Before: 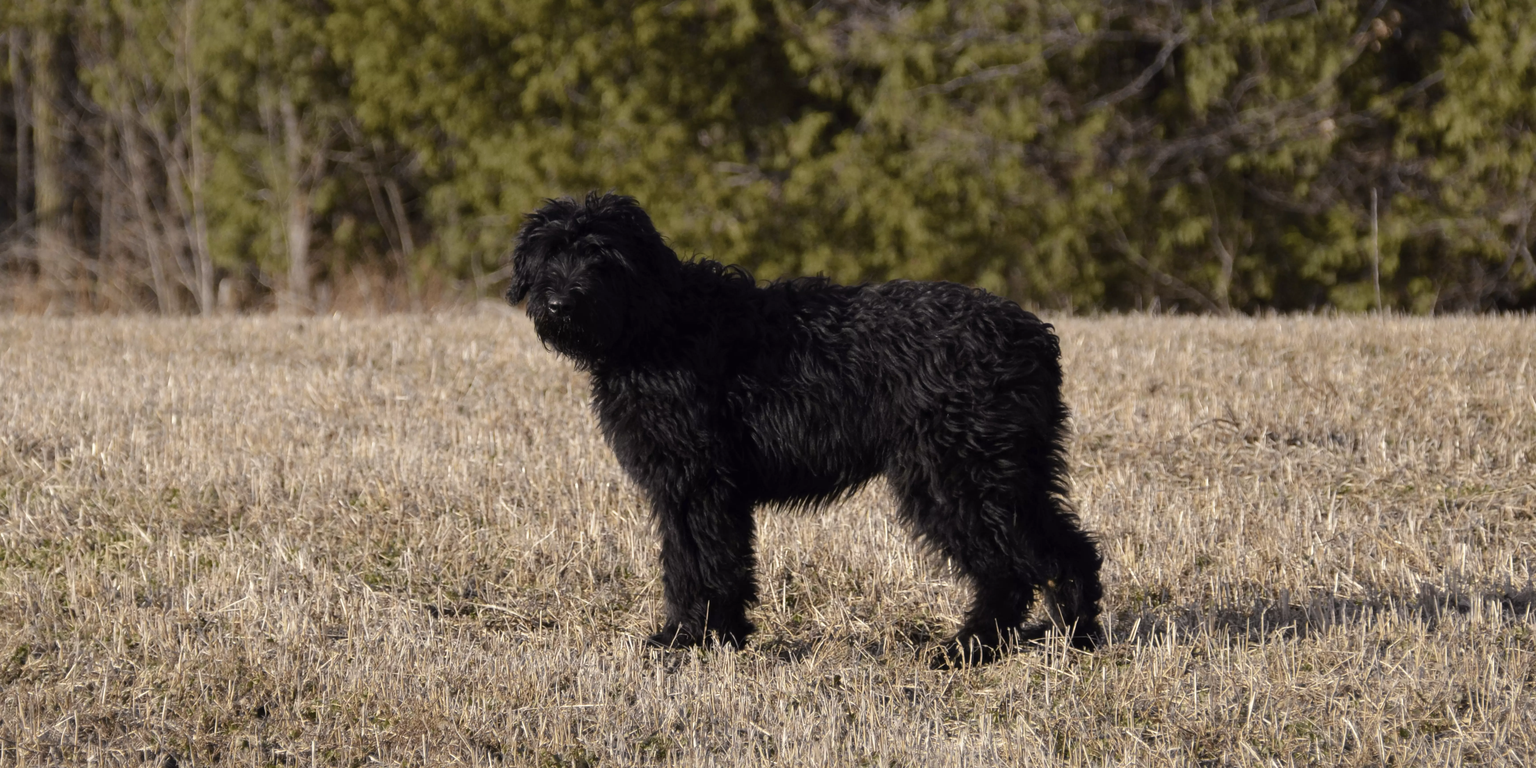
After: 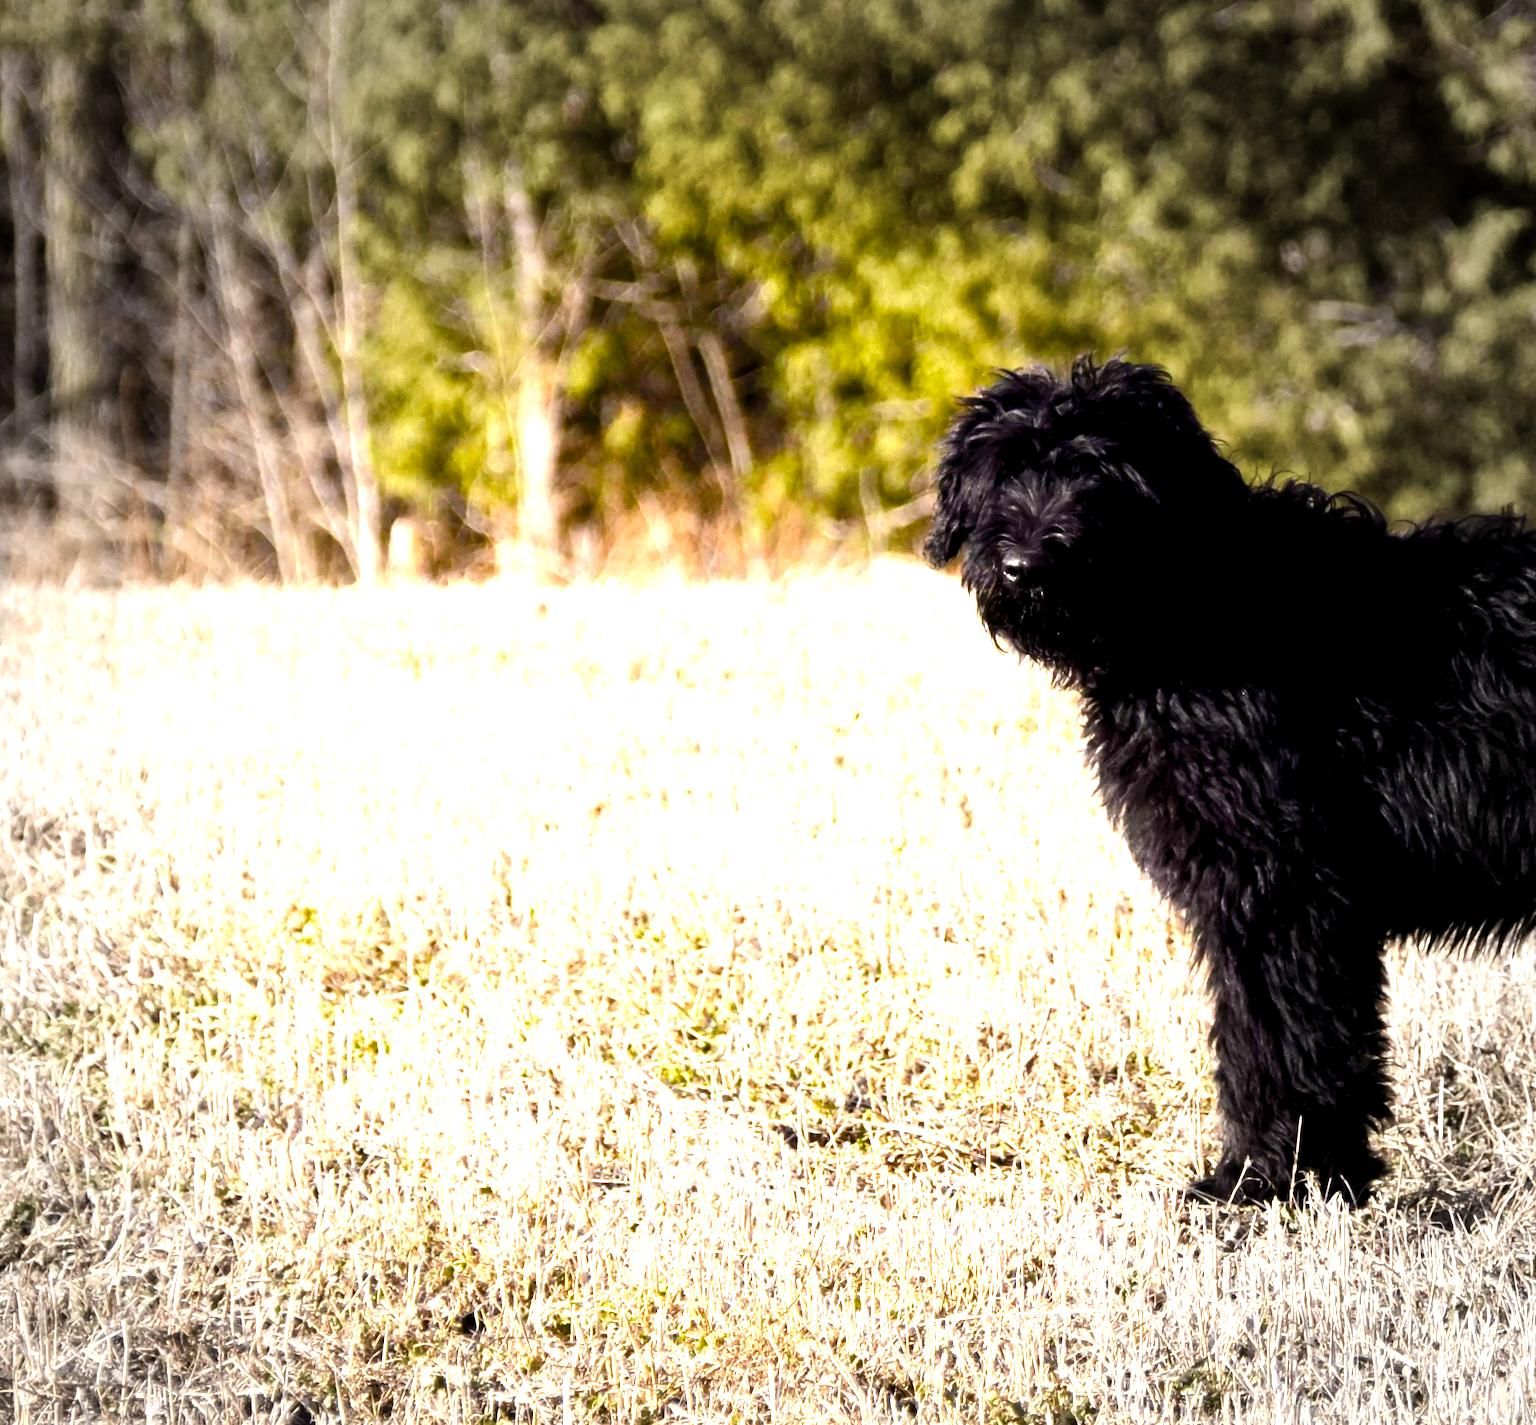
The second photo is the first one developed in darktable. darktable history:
levels: levels [0, 0.281, 0.562]
crop: left 0.587%, right 45.588%, bottom 0.086%
color balance rgb: global offset › luminance -0.51%, perceptual saturation grading › global saturation 27.53%, perceptual saturation grading › highlights -25%, perceptual saturation grading › shadows 25%, perceptual brilliance grading › highlights 6.62%, perceptual brilliance grading › mid-tones 17.07%, perceptual brilliance grading › shadows -5.23%
vignetting: fall-off start 64.63%, center (-0.034, 0.148), width/height ratio 0.881
